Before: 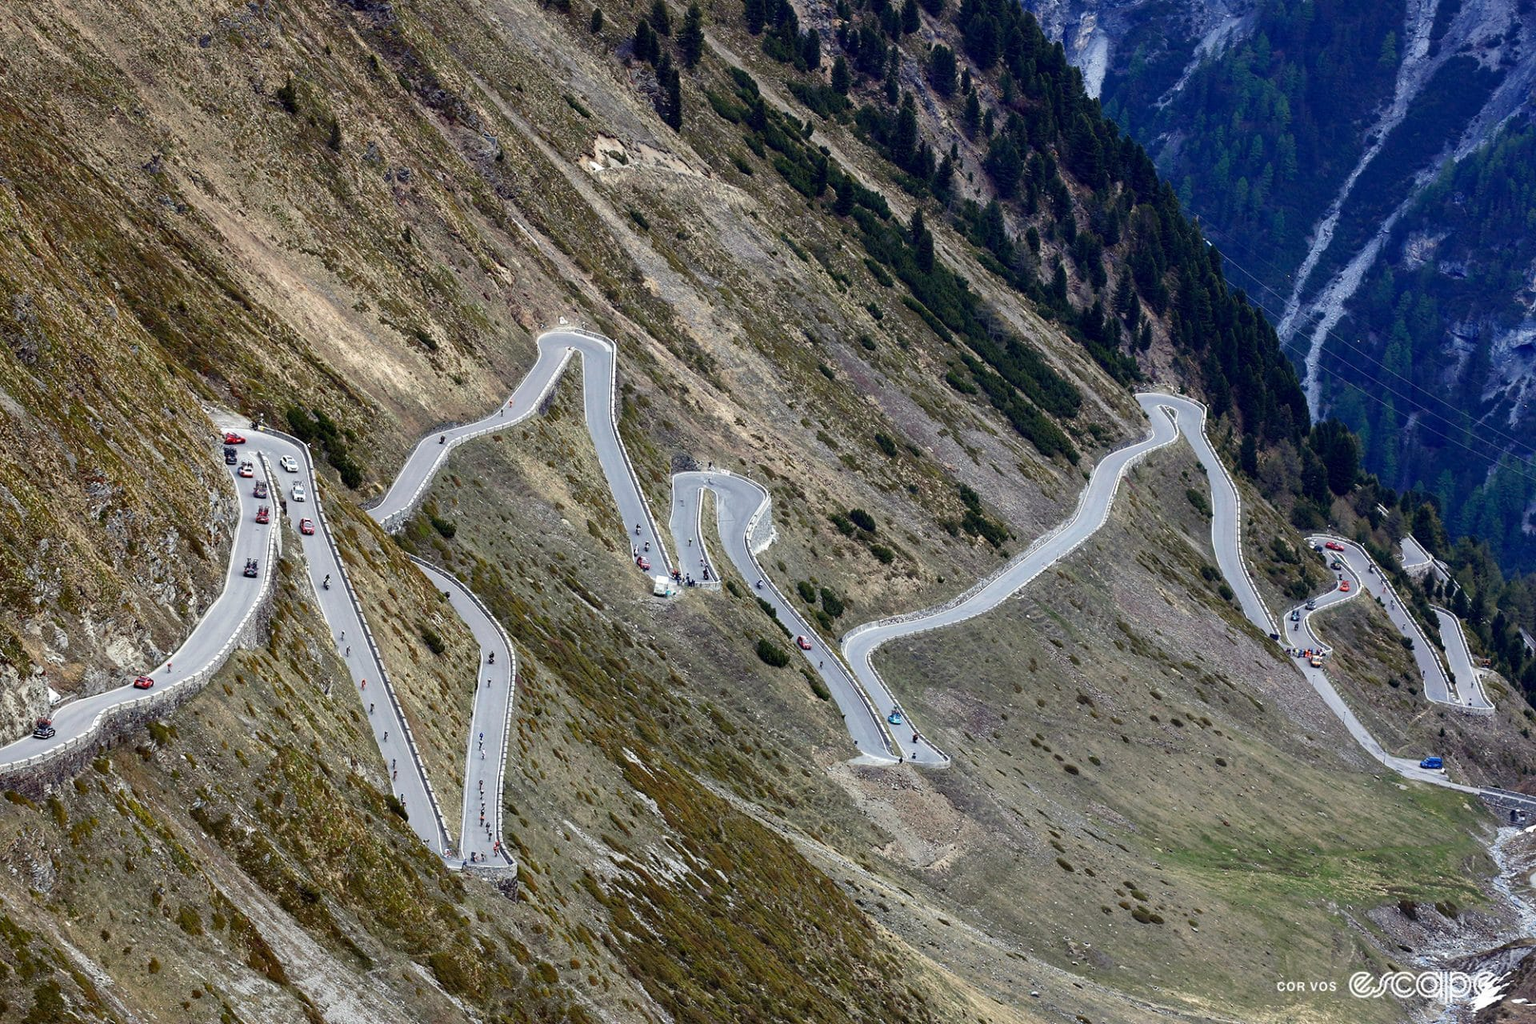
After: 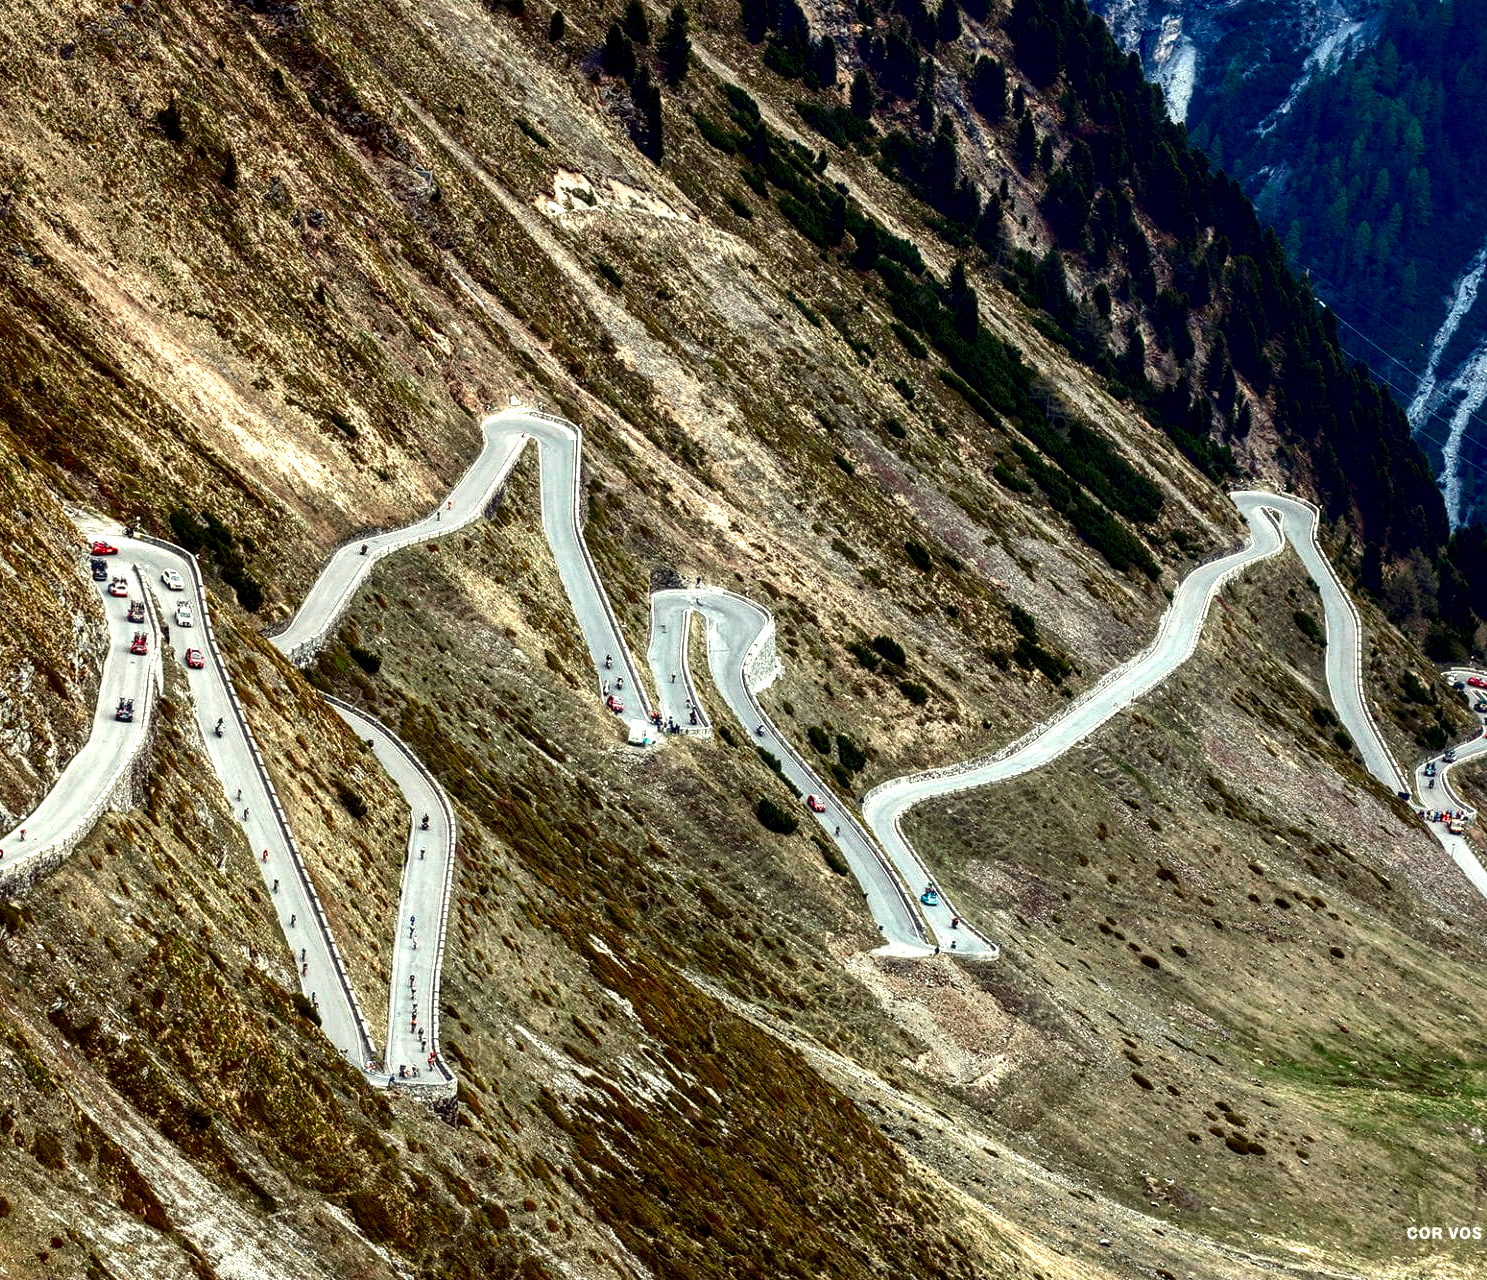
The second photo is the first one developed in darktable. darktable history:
white balance: red 1.138, green 0.996, blue 0.812
color correction: highlights a* -11.71, highlights b* -15.58
exposure: exposure 0.669 EV, compensate highlight preservation false
contrast brightness saturation: contrast 0.1, brightness -0.26, saturation 0.14
local contrast: detail 150%
crop: left 9.88%, right 12.664%
